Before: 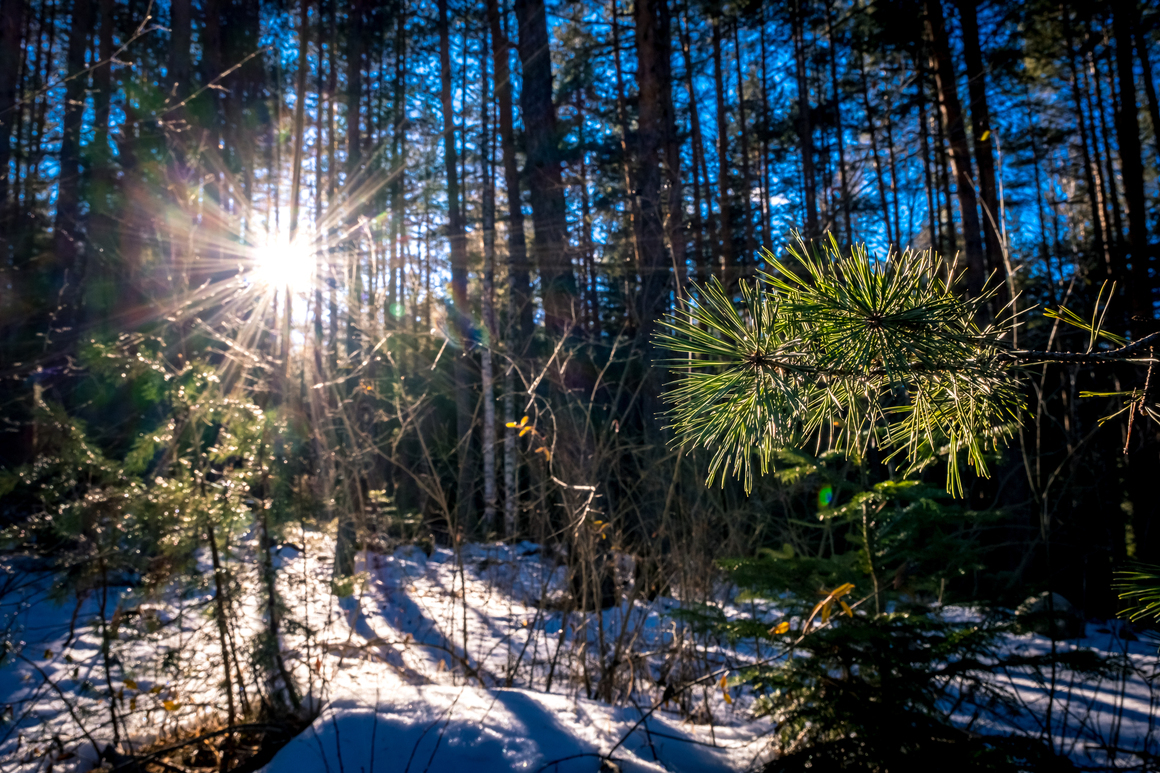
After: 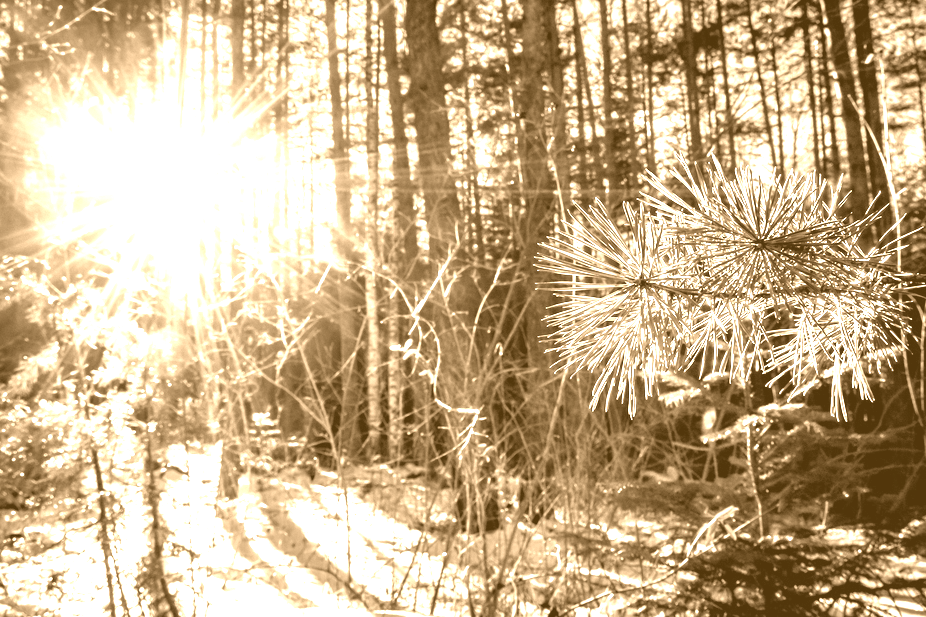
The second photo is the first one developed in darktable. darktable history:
colorize: hue 28.8°, source mix 100%
crop and rotate: left 10.071%, top 10.071%, right 10.02%, bottom 10.02%
exposure: black level correction 0.001, exposure 0.5 EV, compensate exposure bias true, compensate highlight preservation false
white balance: emerald 1
